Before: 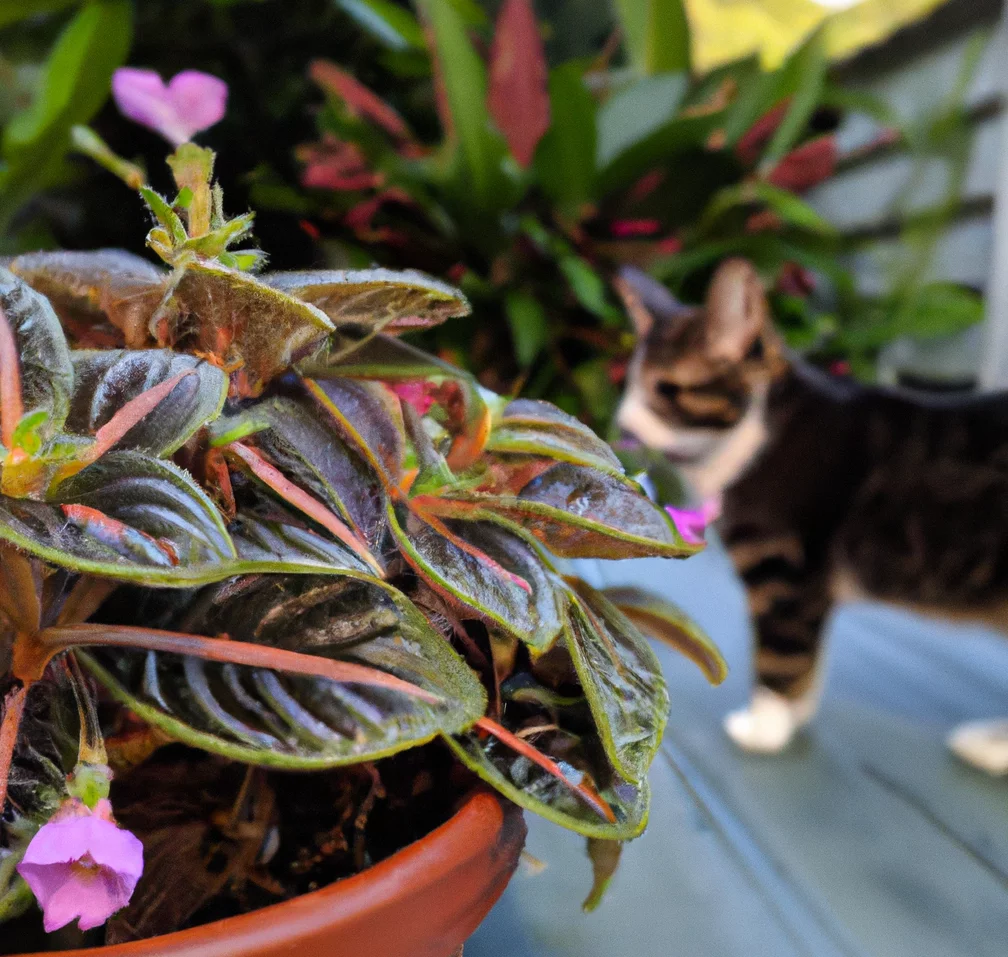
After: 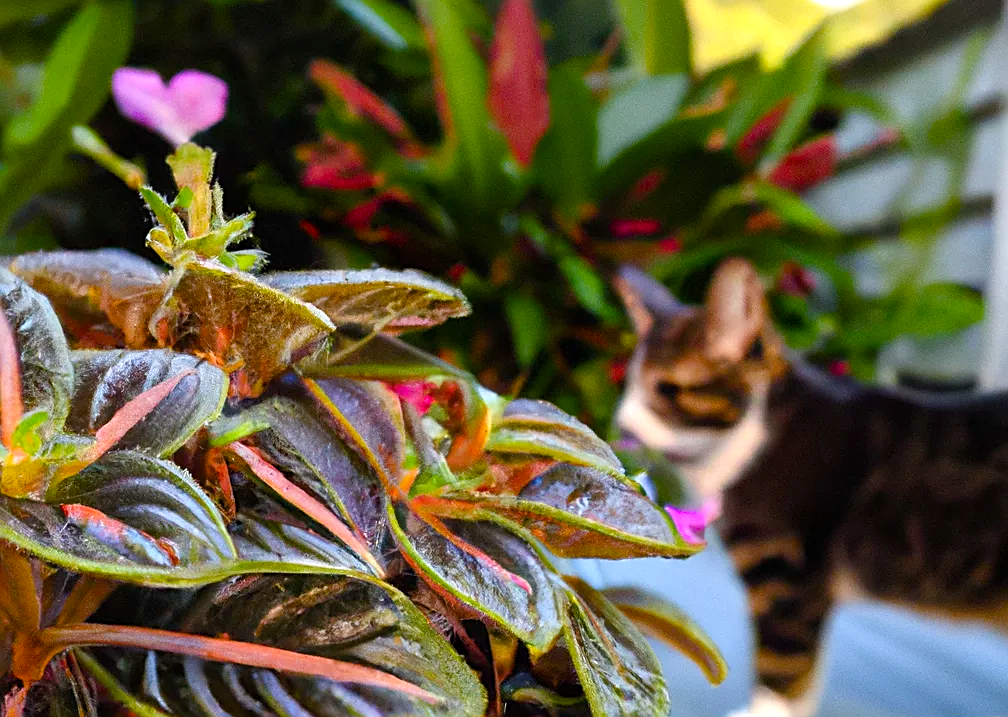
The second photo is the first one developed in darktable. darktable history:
sharpen: on, module defaults
exposure: exposure 0.355 EV, compensate highlight preservation false
color balance rgb: shadows lift › chroma 0.837%, shadows lift › hue 110.81°, perceptual saturation grading › global saturation 34.645%, perceptual saturation grading › highlights -29.841%, perceptual saturation grading › shadows 34.504%, global vibrance 9.406%
crop: bottom 24.994%
